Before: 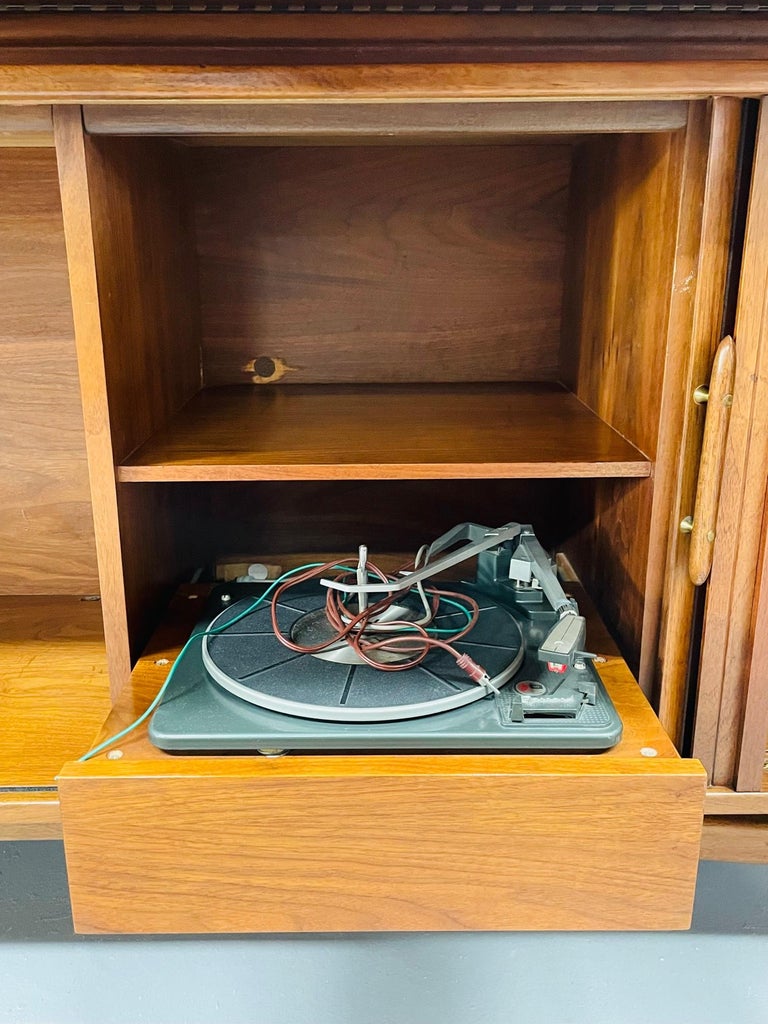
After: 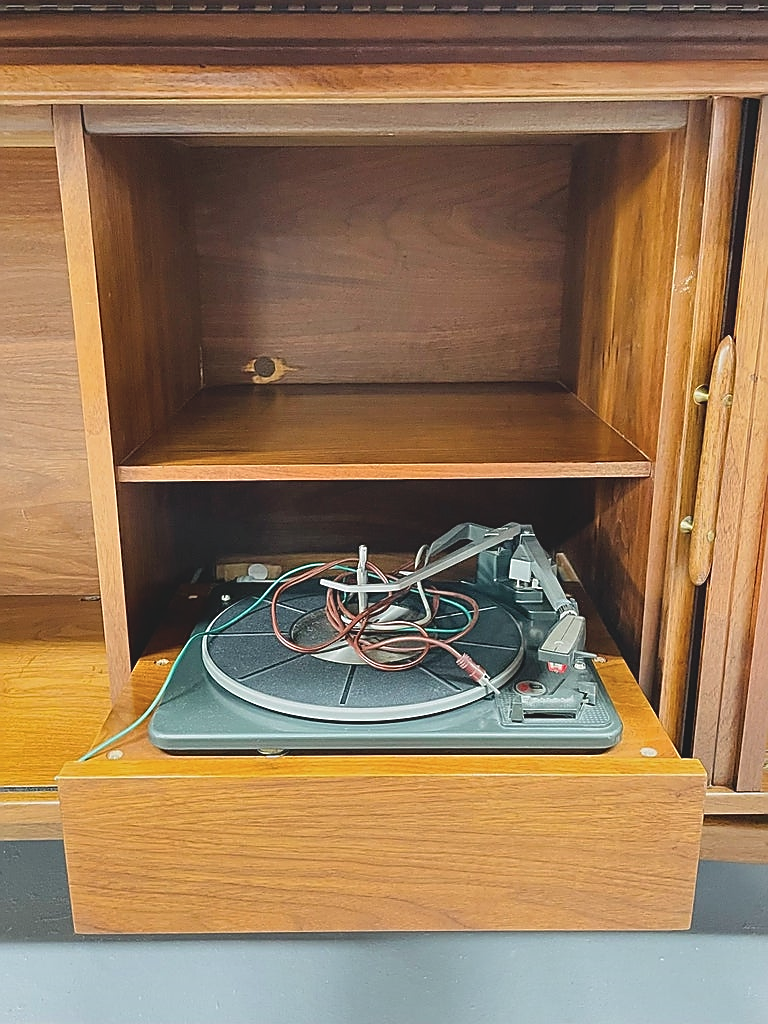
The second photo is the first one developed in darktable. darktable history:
shadows and highlights: shadows 53.14, soften with gaussian
sharpen: radius 1.349, amount 1.261, threshold 0.759
contrast brightness saturation: contrast -0.151, brightness 0.052, saturation -0.127
